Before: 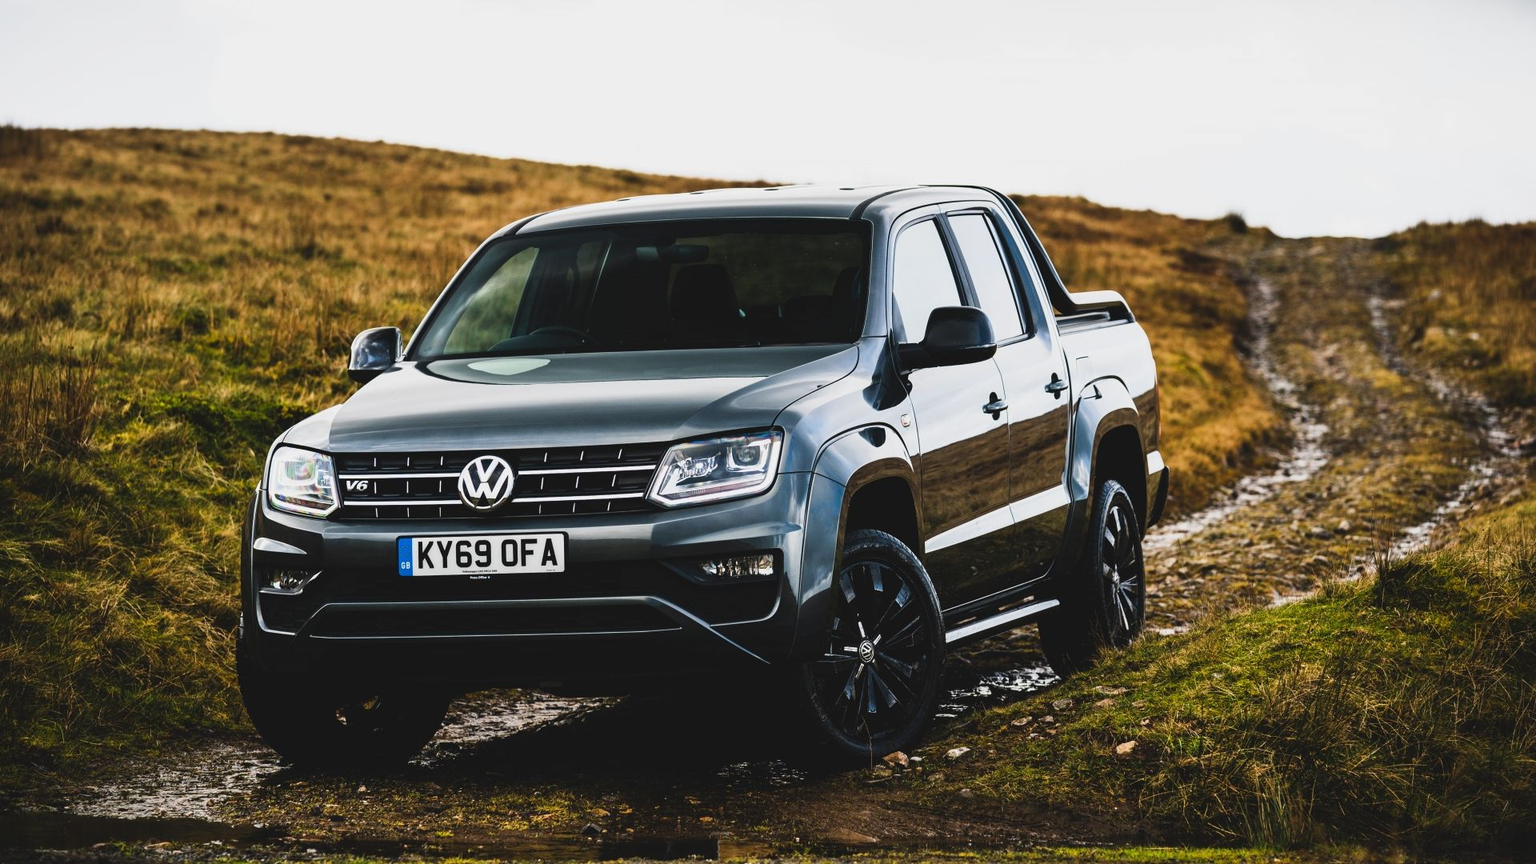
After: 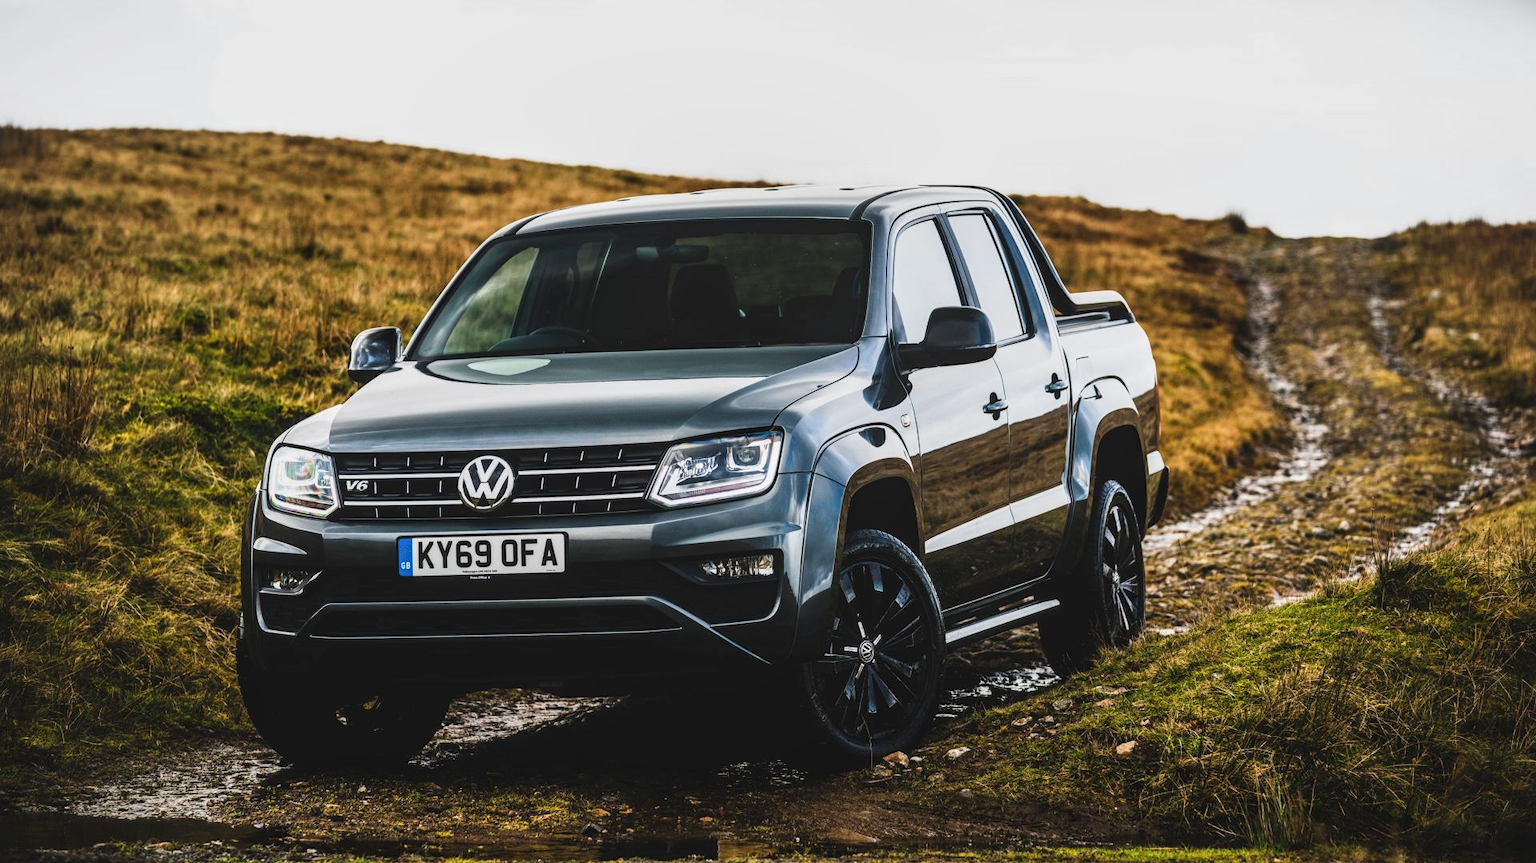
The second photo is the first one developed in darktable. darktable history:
crop: bottom 0.071%
local contrast: on, module defaults
